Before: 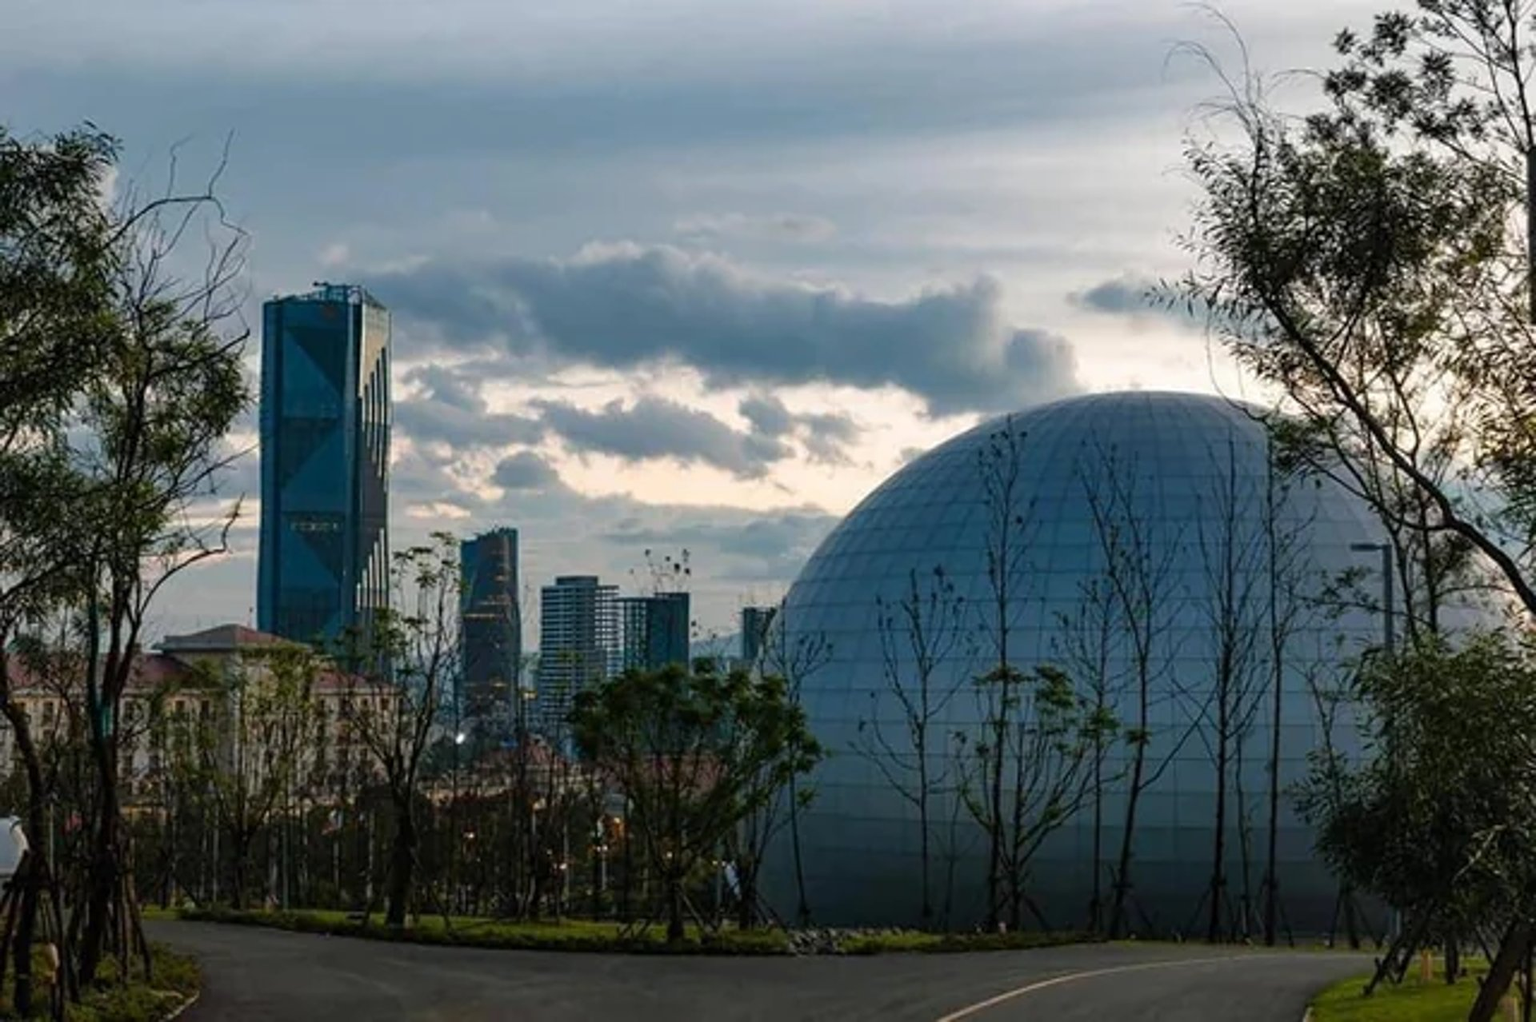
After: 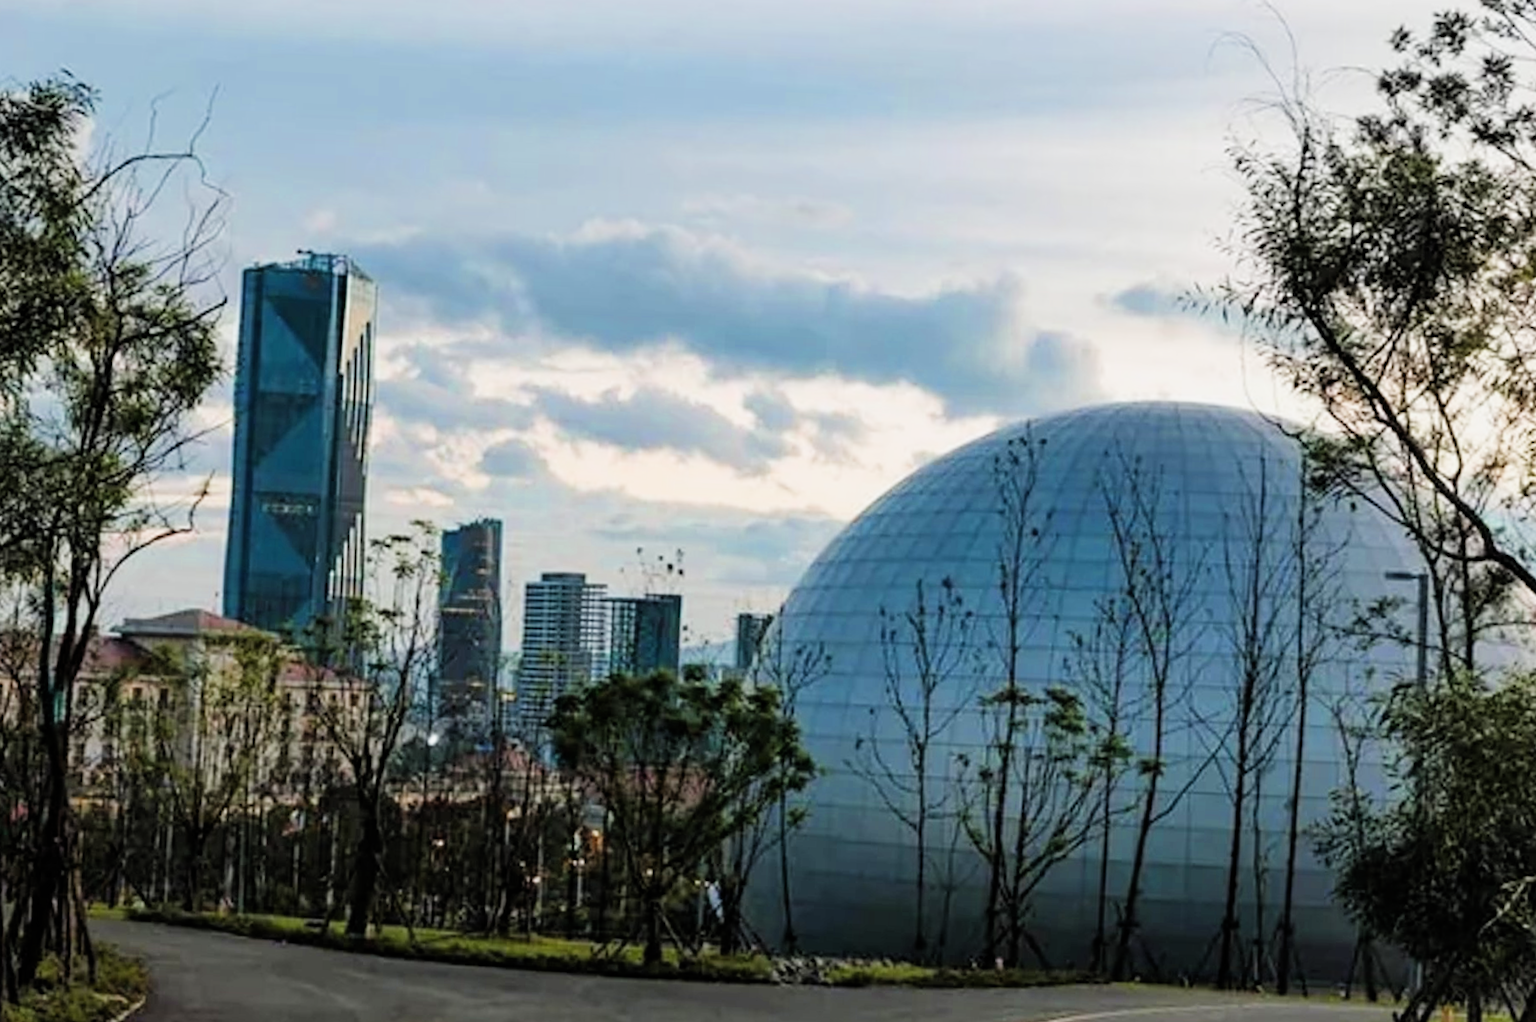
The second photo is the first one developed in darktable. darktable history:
color zones: curves: ch0 [(0.25, 0.5) (0.463, 0.627) (0.484, 0.637) (0.75, 0.5)]
exposure: exposure 1.146 EV, compensate highlight preservation false
crop and rotate: angle -2.33°
filmic rgb: black relative exposure -8.56 EV, white relative exposure 5.51 EV, threshold 6 EV, hardness 3.38, contrast 1.023, add noise in highlights 0.001, preserve chrominance luminance Y, color science v3 (2019), use custom middle-gray values true, contrast in highlights soft, enable highlight reconstruction true
